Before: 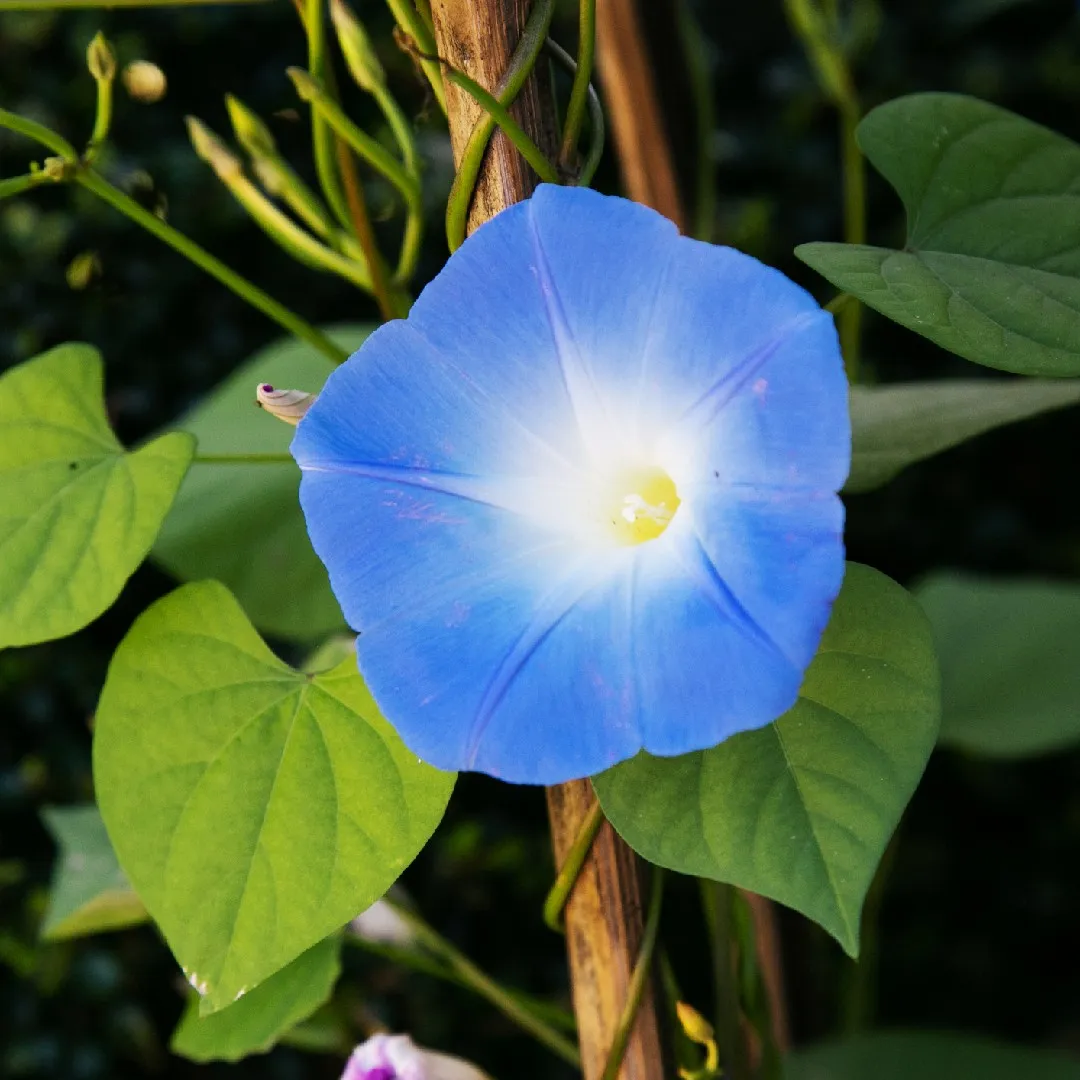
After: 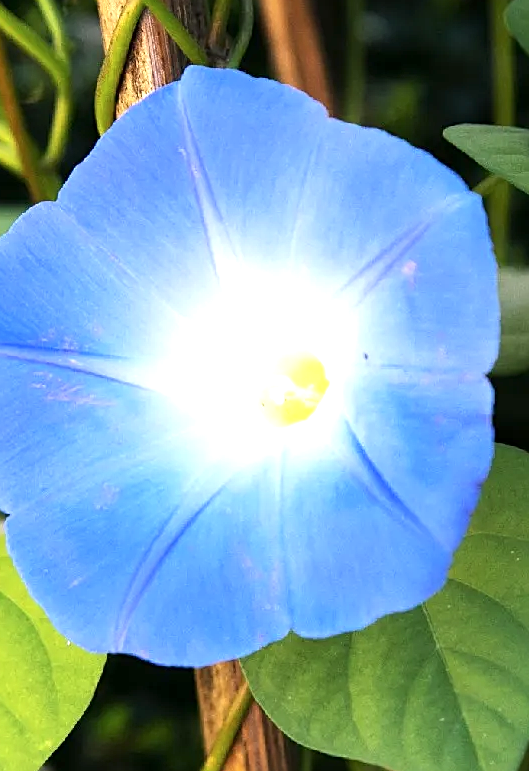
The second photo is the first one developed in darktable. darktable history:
contrast brightness saturation: saturation -0.062
crop: left 32.514%, top 10.948%, right 18.465%, bottom 17.61%
sharpen: on, module defaults
exposure: exposure 0.775 EV, compensate highlight preservation false
